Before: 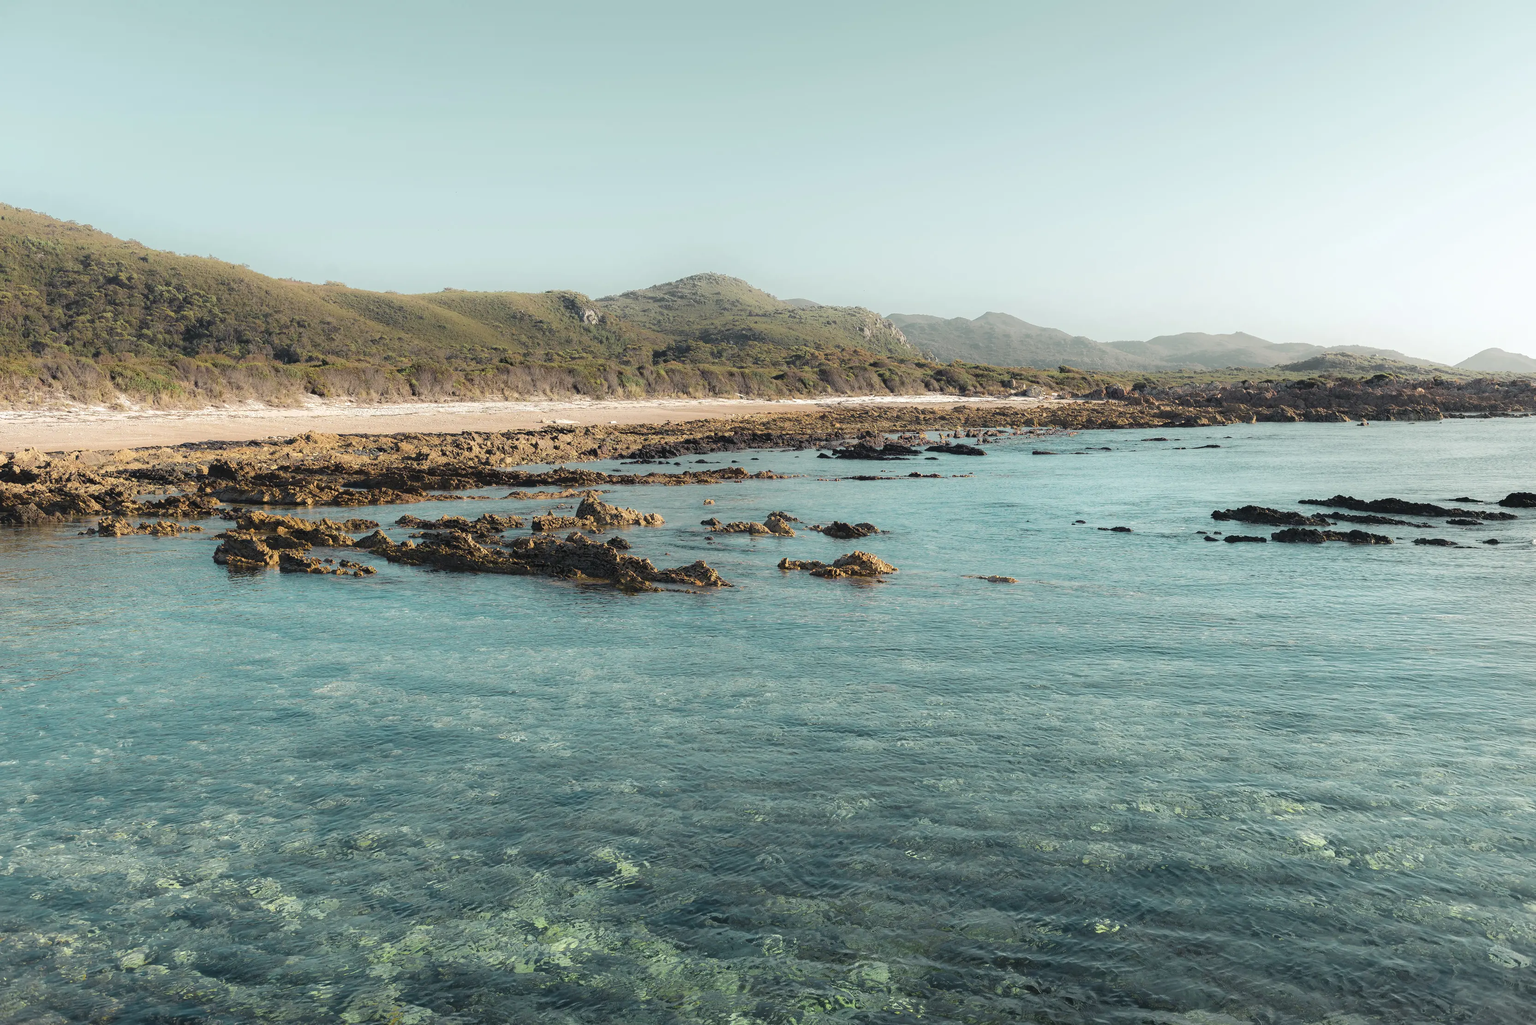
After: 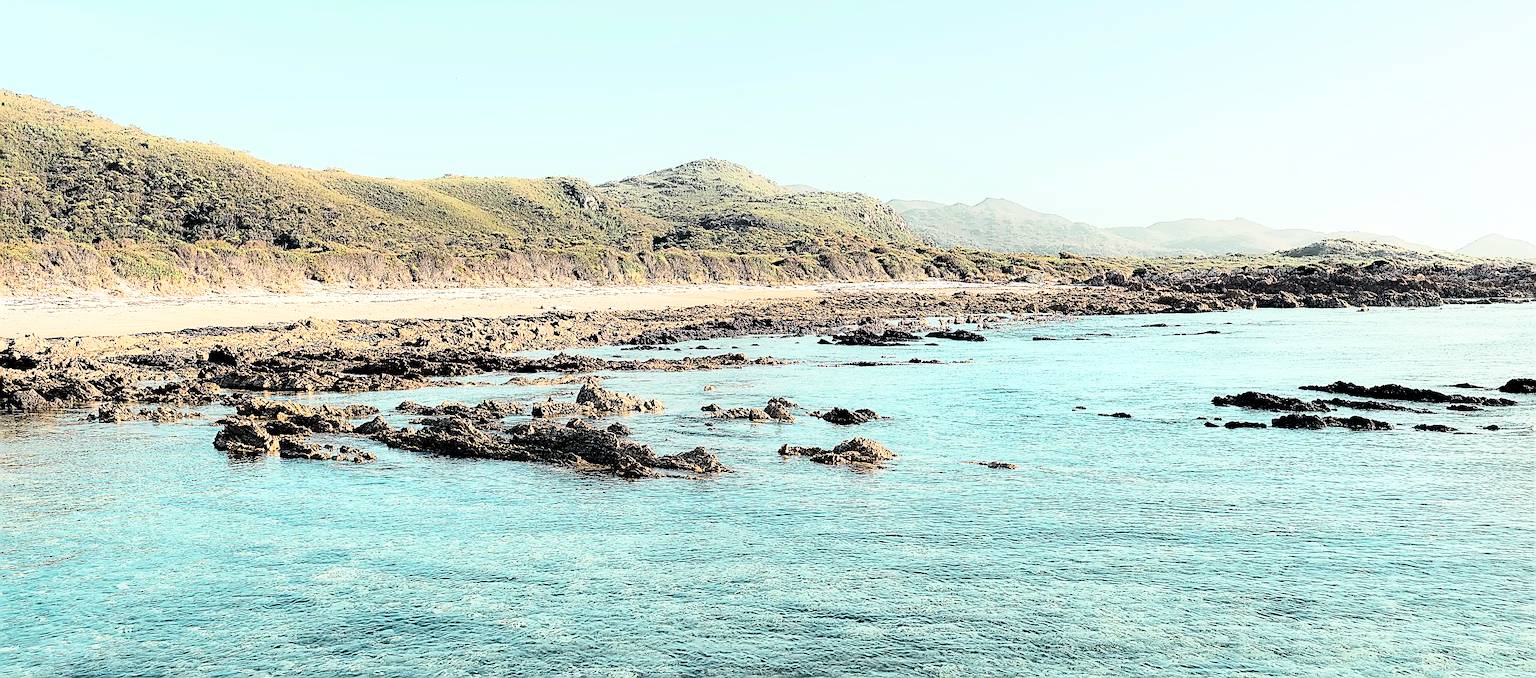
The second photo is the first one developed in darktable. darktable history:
crop: top 11.165%, bottom 22.619%
filmic rgb: black relative exposure -5.07 EV, white relative exposure 3.97 EV, hardness 2.89, contrast 1.3
local contrast: highlights 104%, shadows 102%, detail 120%, midtone range 0.2
exposure: exposure 0.791 EV, compensate exposure bias true, compensate highlight preservation false
shadows and highlights: soften with gaussian
sharpen: amount 1.986
contrast brightness saturation: contrast 0.406, brightness 0.097, saturation 0.213
